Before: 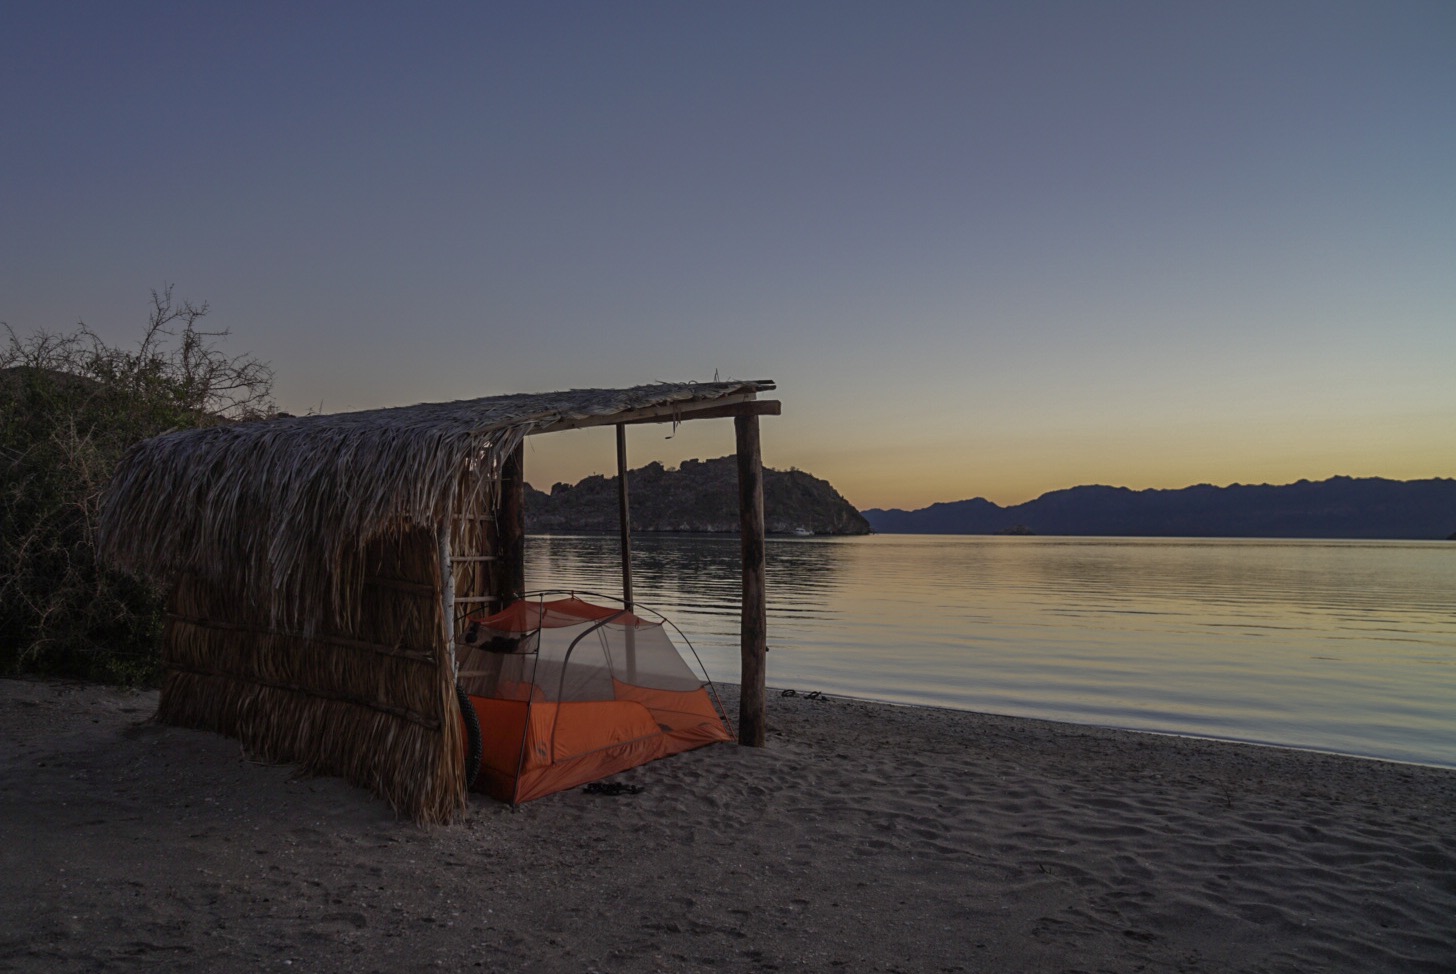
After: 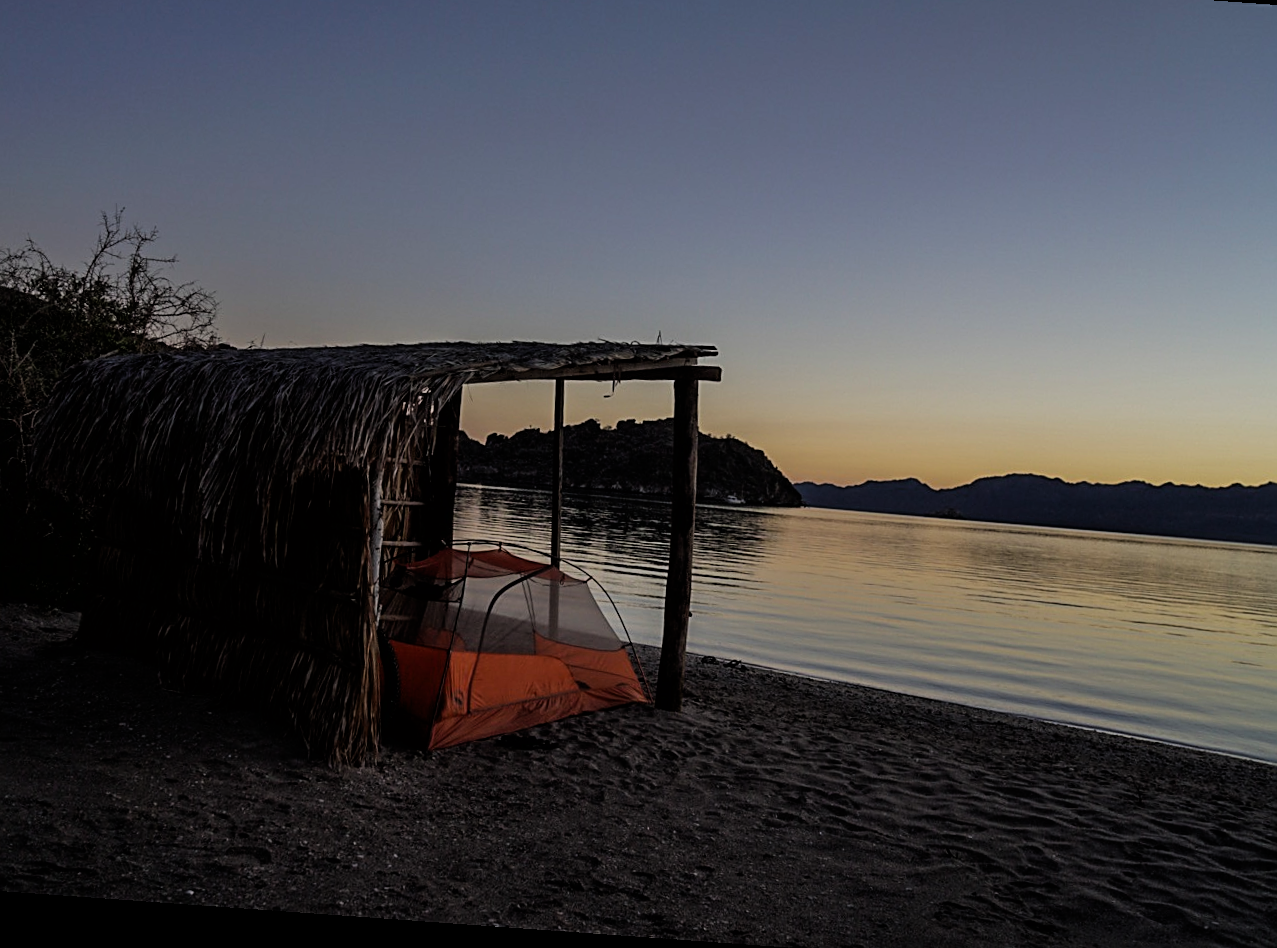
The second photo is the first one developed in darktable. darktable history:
color zones: mix -62.47%
crop: left 6.446%, top 8.188%, right 9.538%, bottom 3.548%
filmic rgb: black relative exposure -5 EV, hardness 2.88, contrast 1.3
rotate and perspective: rotation 4.1°, automatic cropping off
sharpen: on, module defaults
